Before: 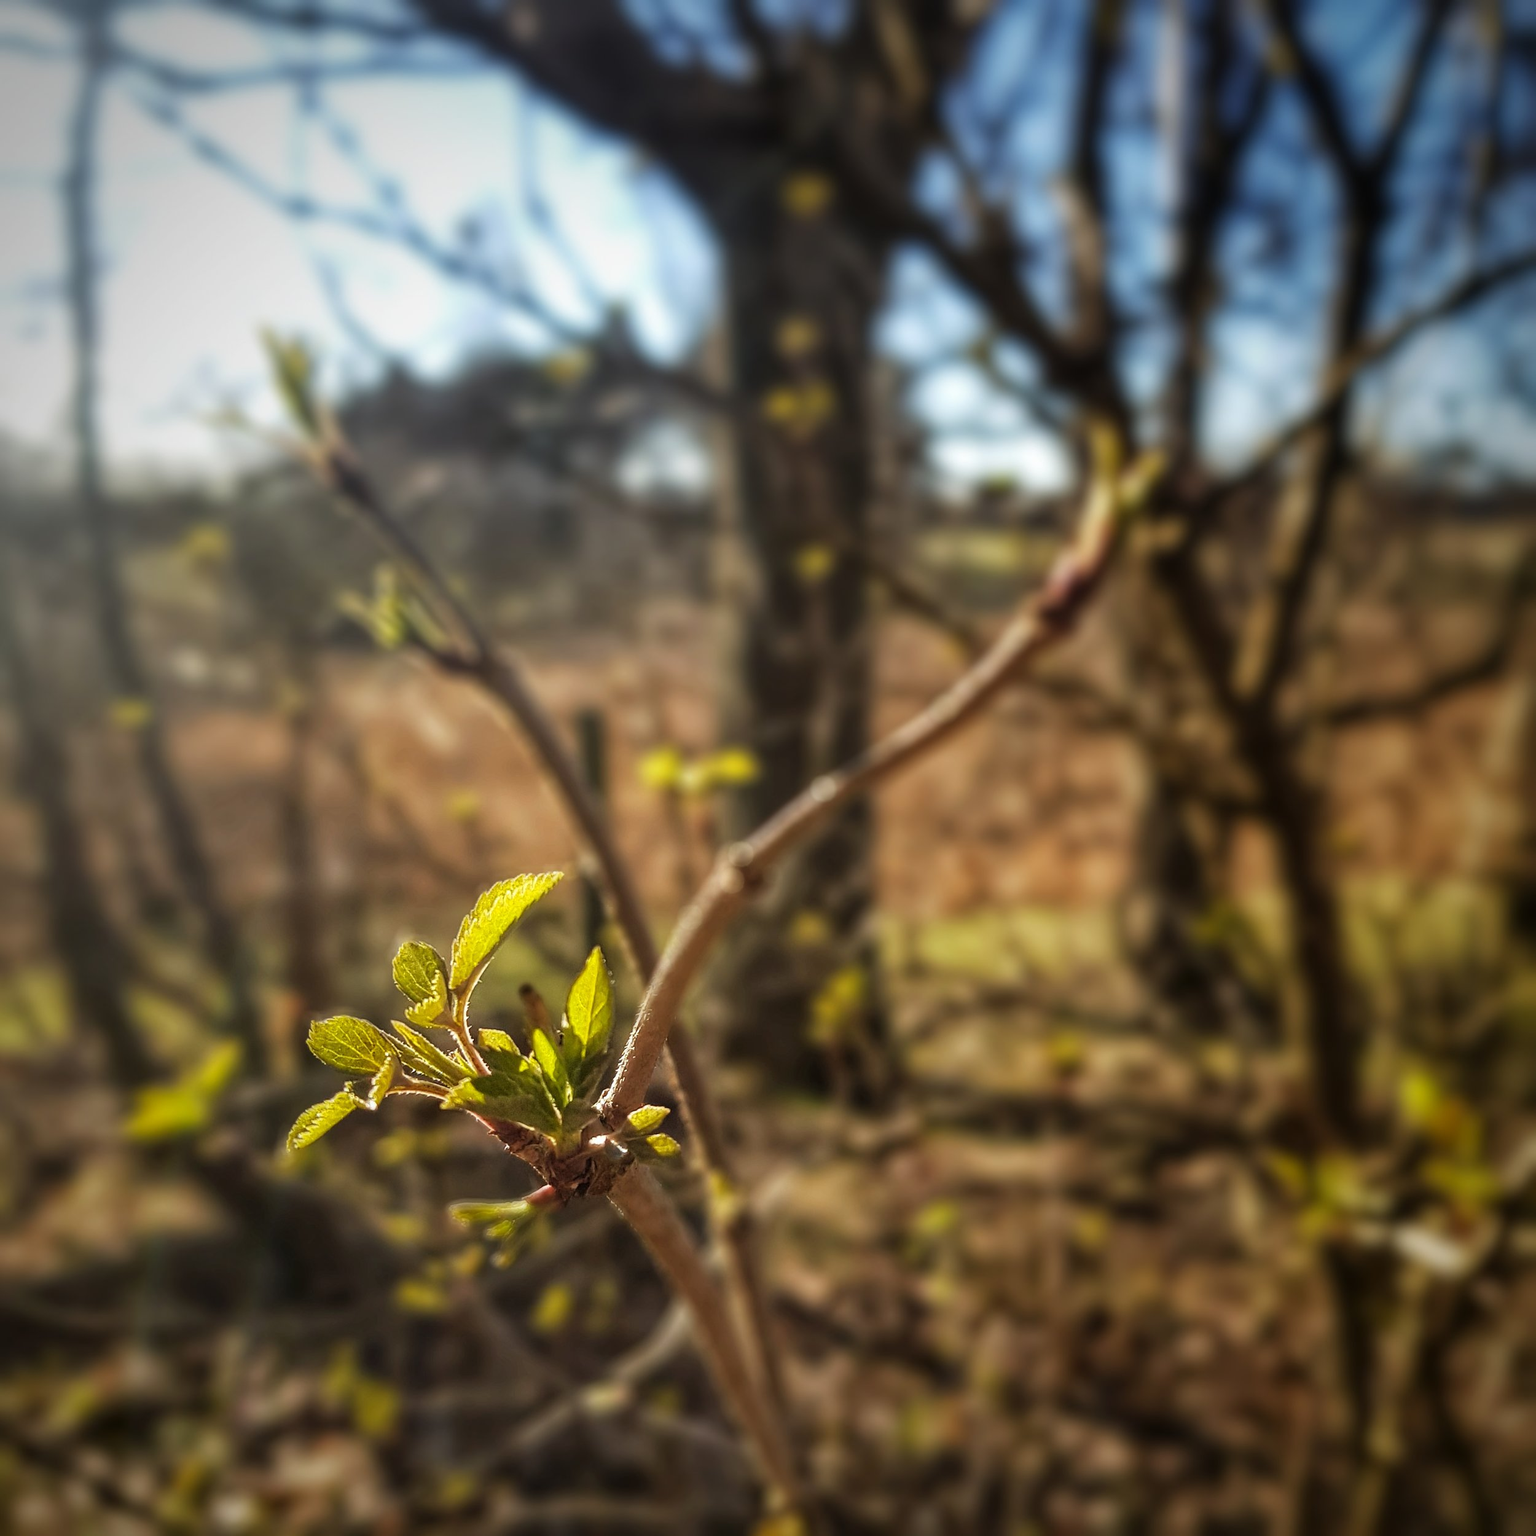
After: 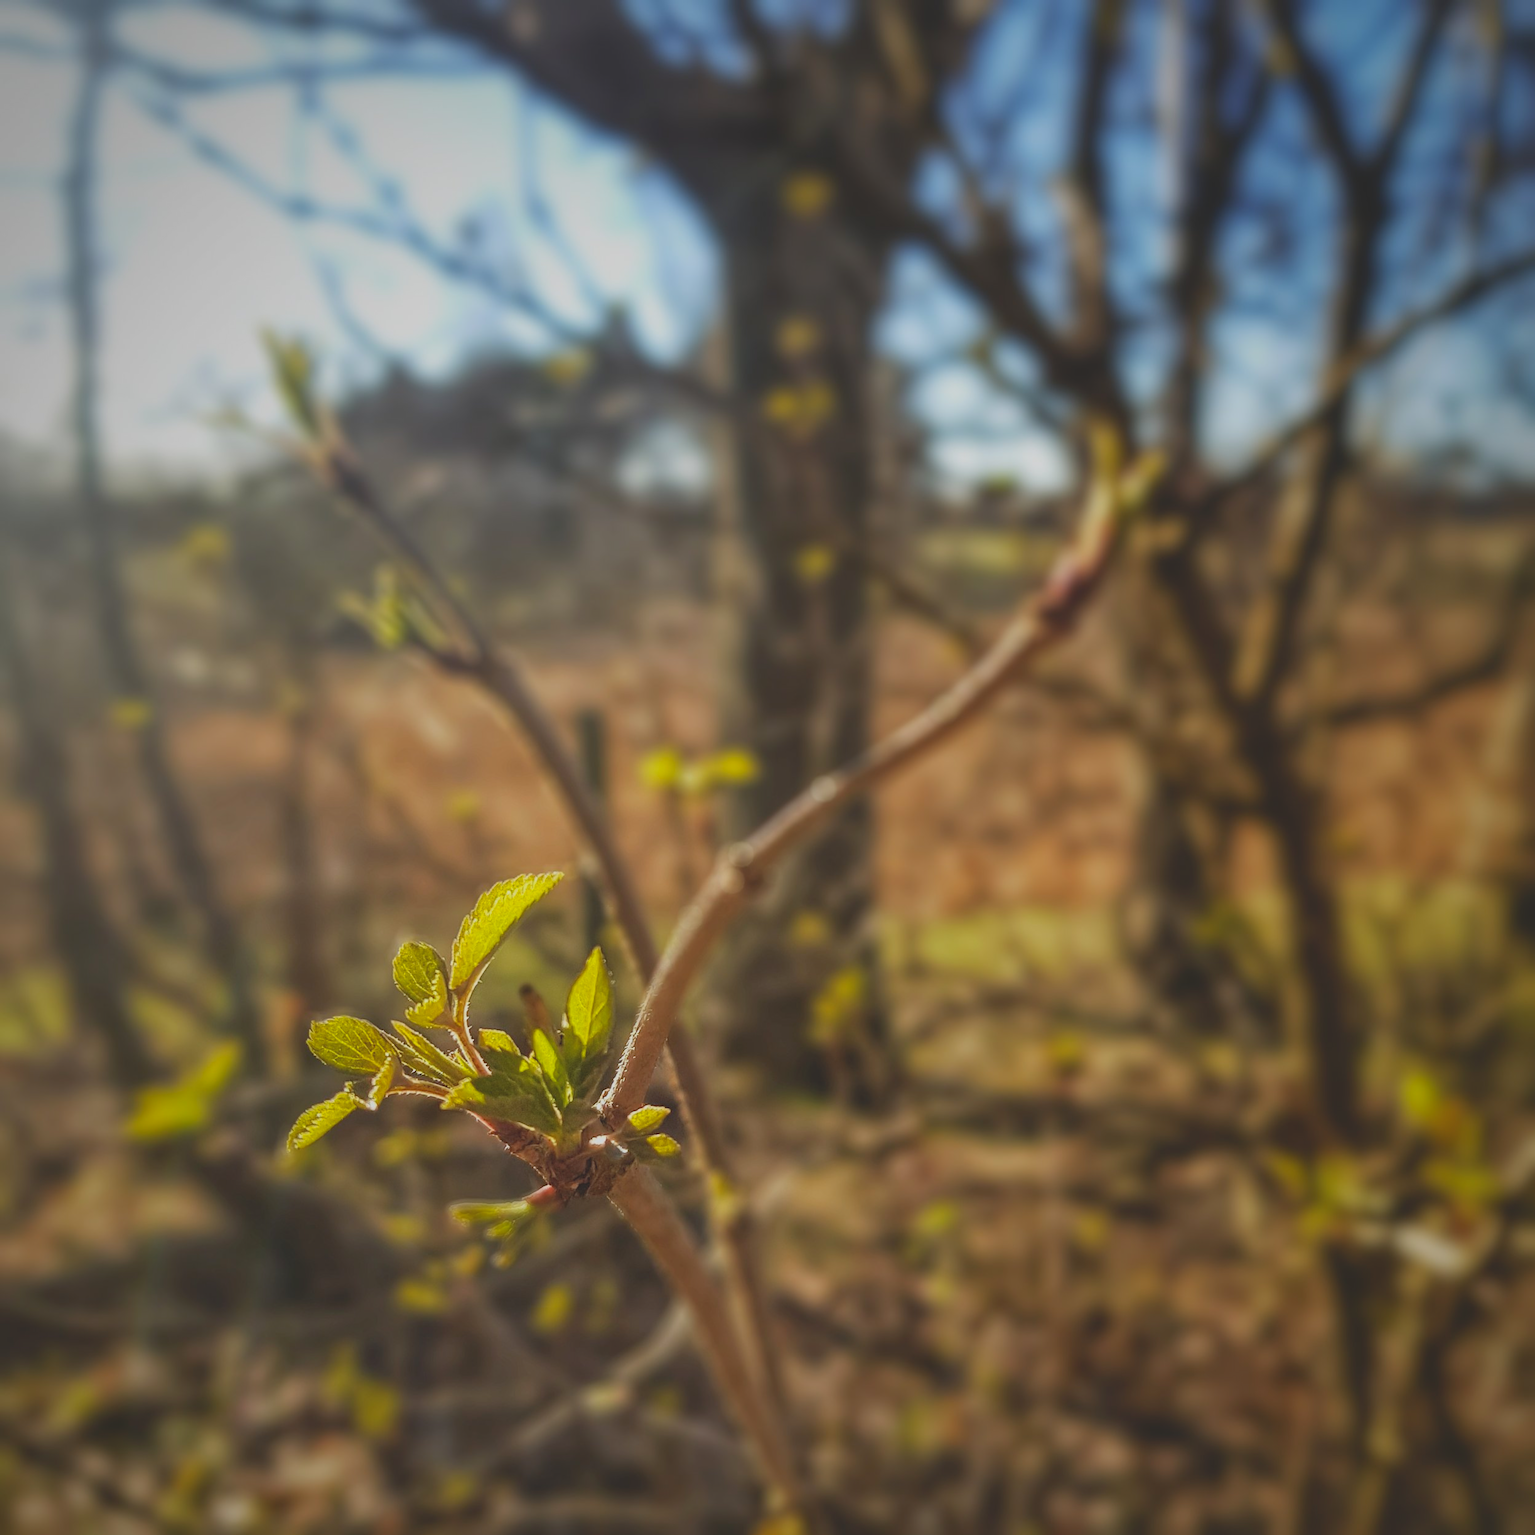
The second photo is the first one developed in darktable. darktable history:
contrast brightness saturation: contrast -0.298
